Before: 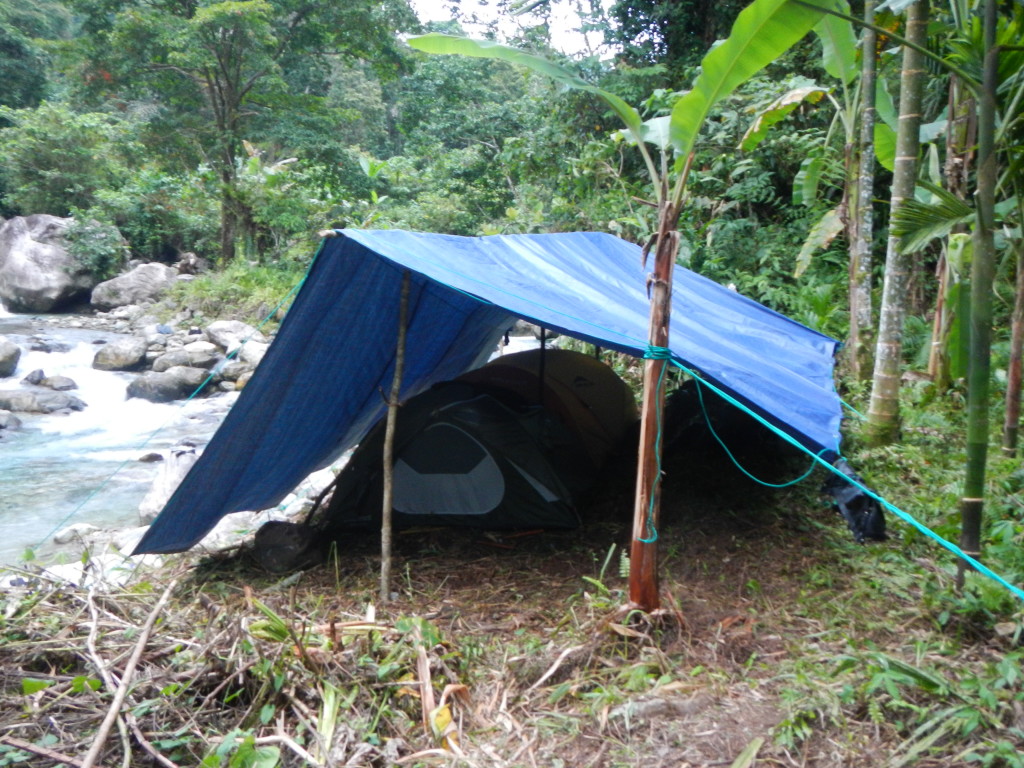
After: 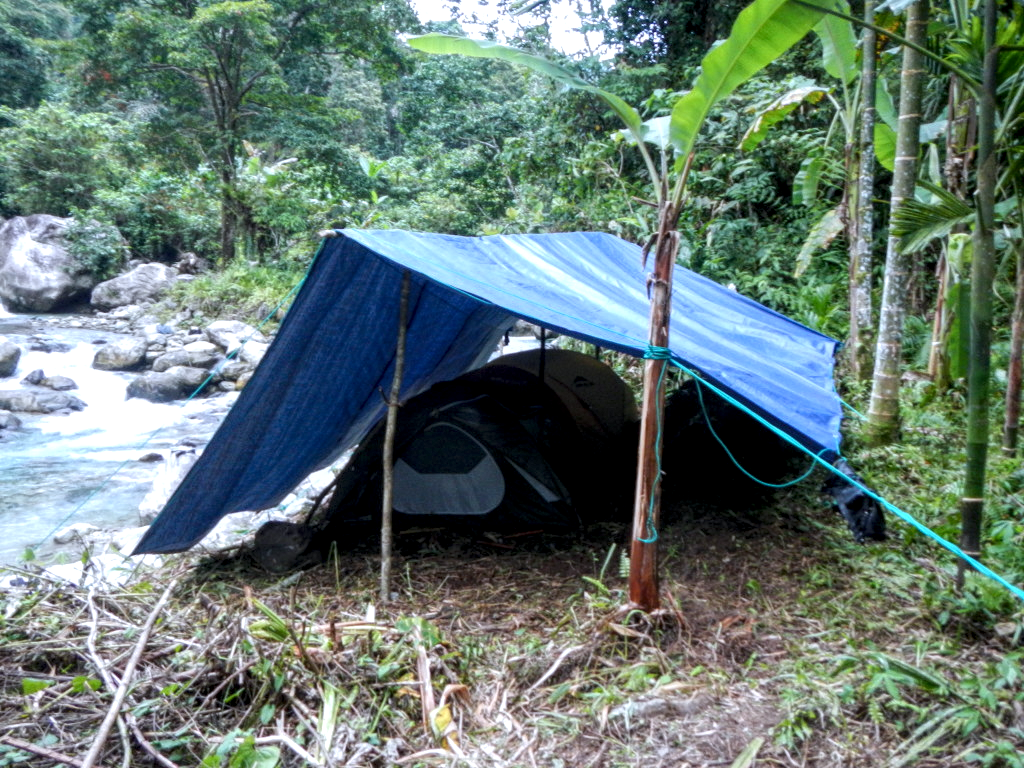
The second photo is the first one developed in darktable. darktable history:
white balance: red 0.954, blue 1.079
local contrast: highlights 100%, shadows 100%, detail 200%, midtone range 0.2
